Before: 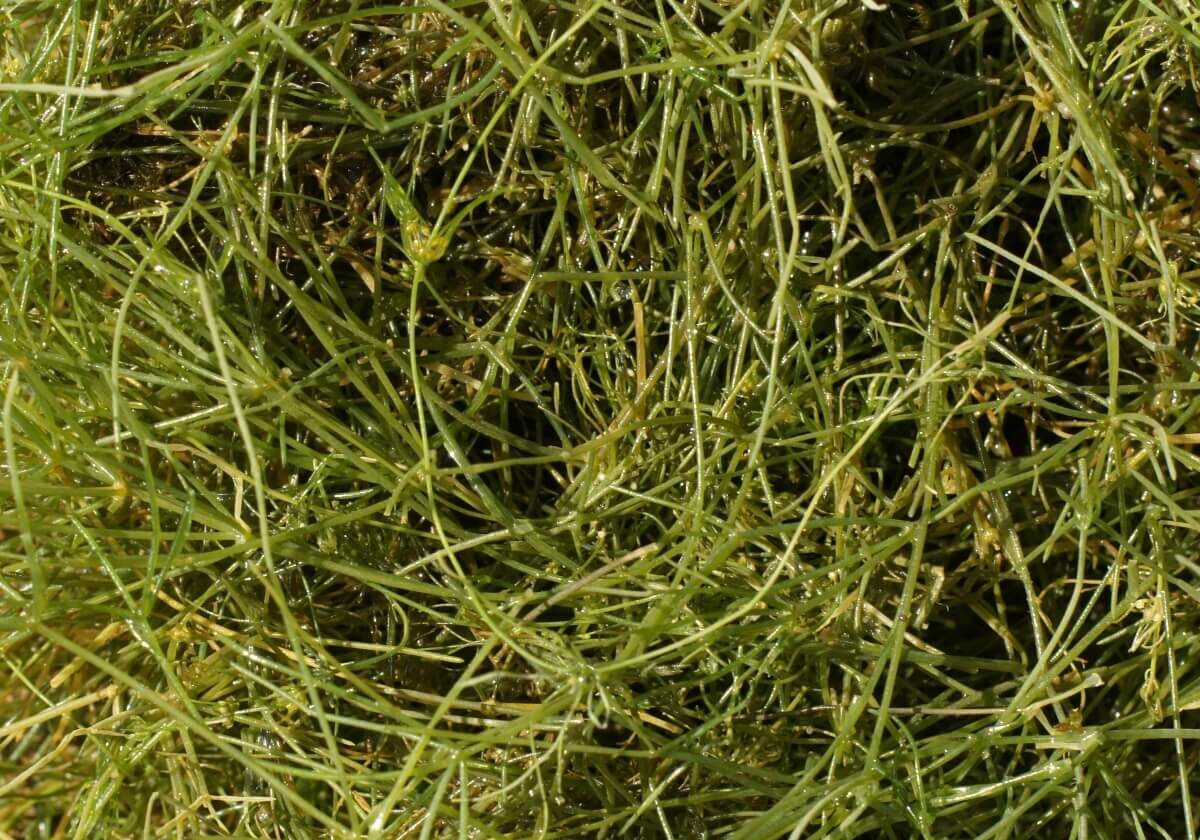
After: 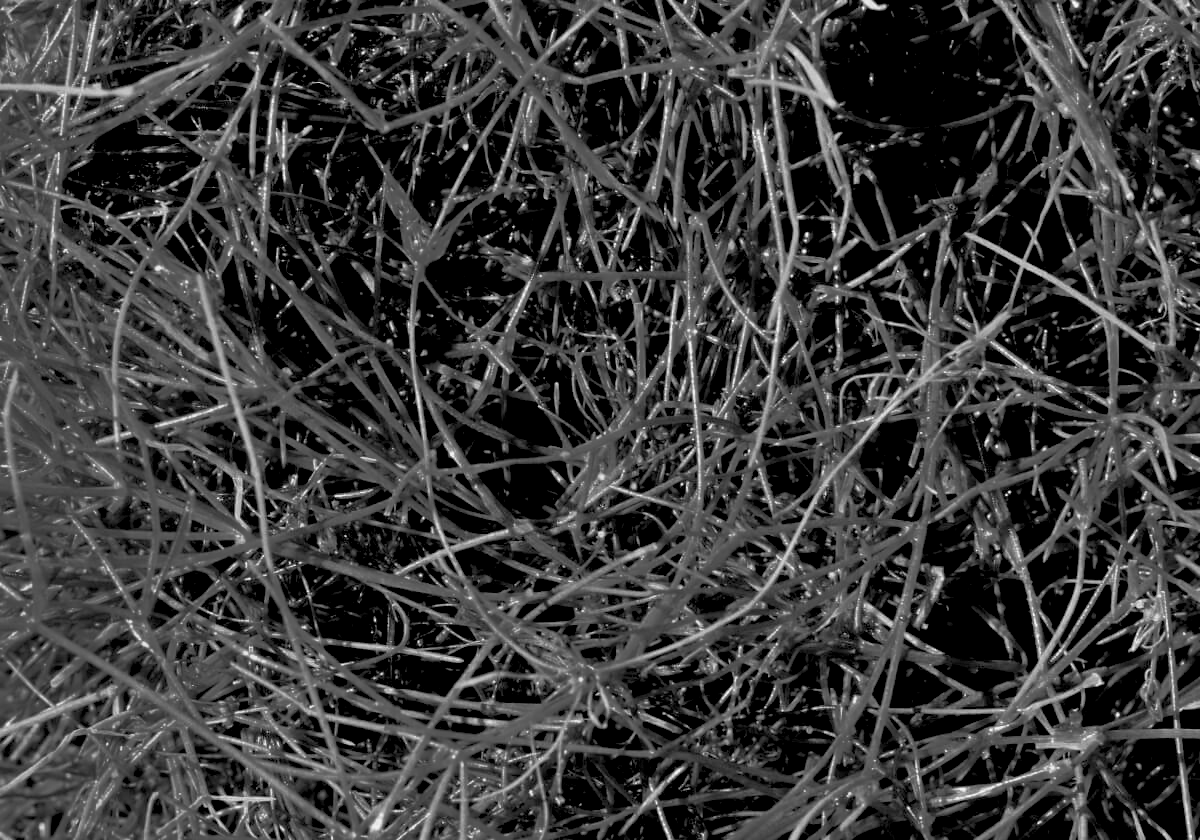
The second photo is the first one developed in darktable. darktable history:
white balance: red 0.924, blue 1.095
rgb levels: levels [[0.034, 0.472, 0.904], [0, 0.5, 1], [0, 0.5, 1]]
monochrome: a -11.7, b 1.62, size 0.5, highlights 0.38
color balance rgb: linear chroma grading › global chroma 15%, perceptual saturation grading › global saturation 30%
